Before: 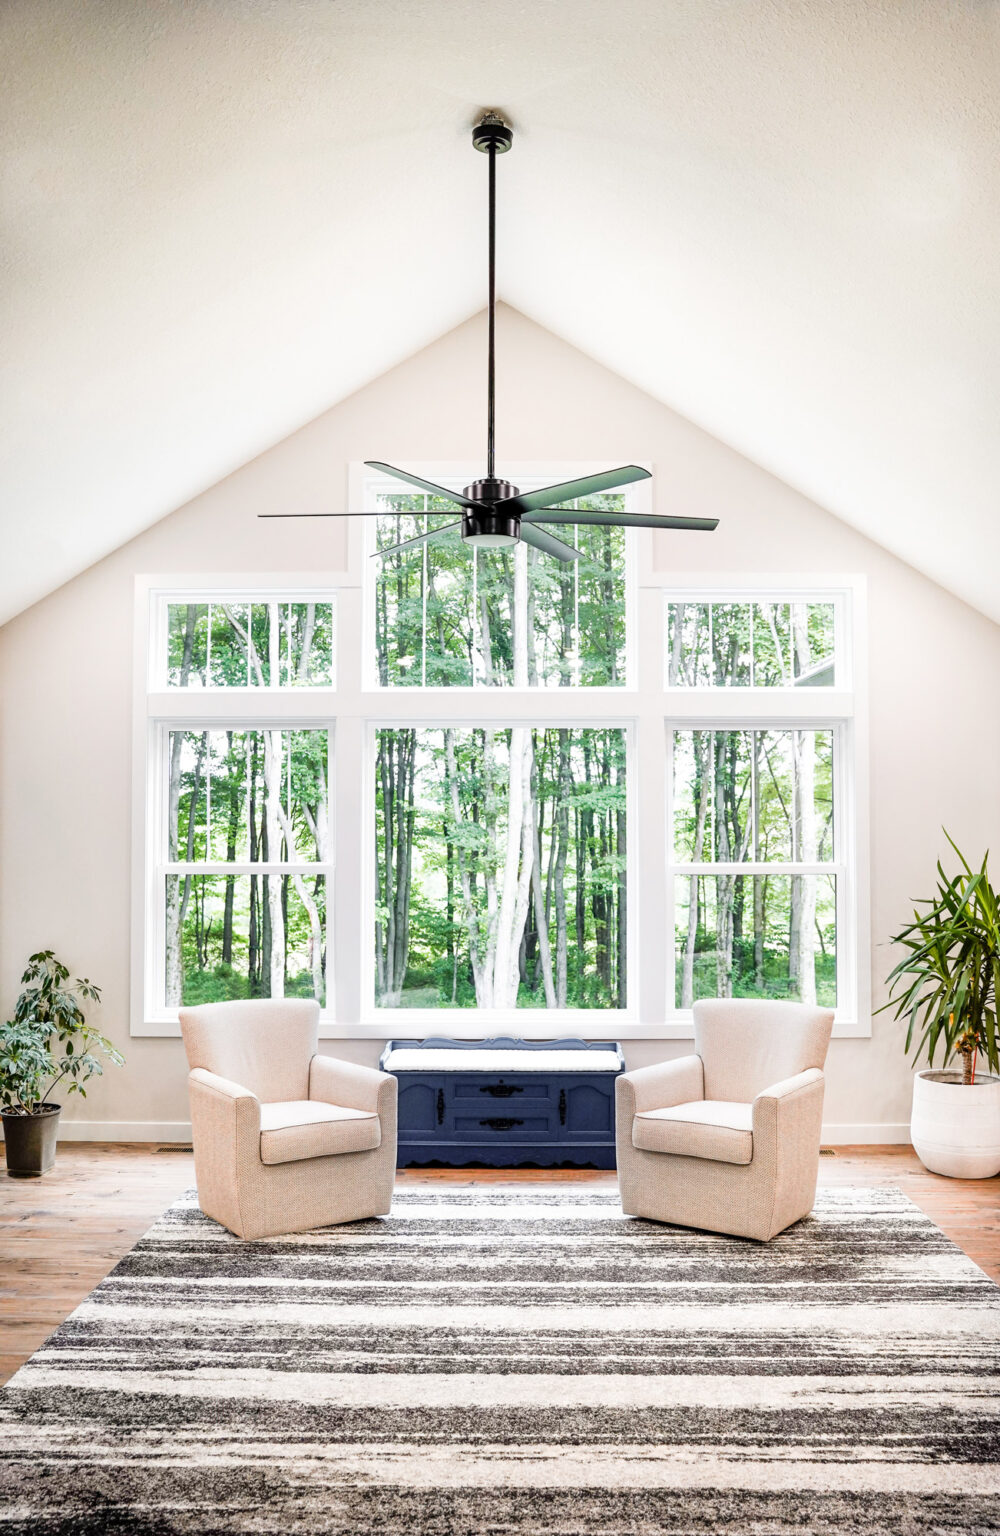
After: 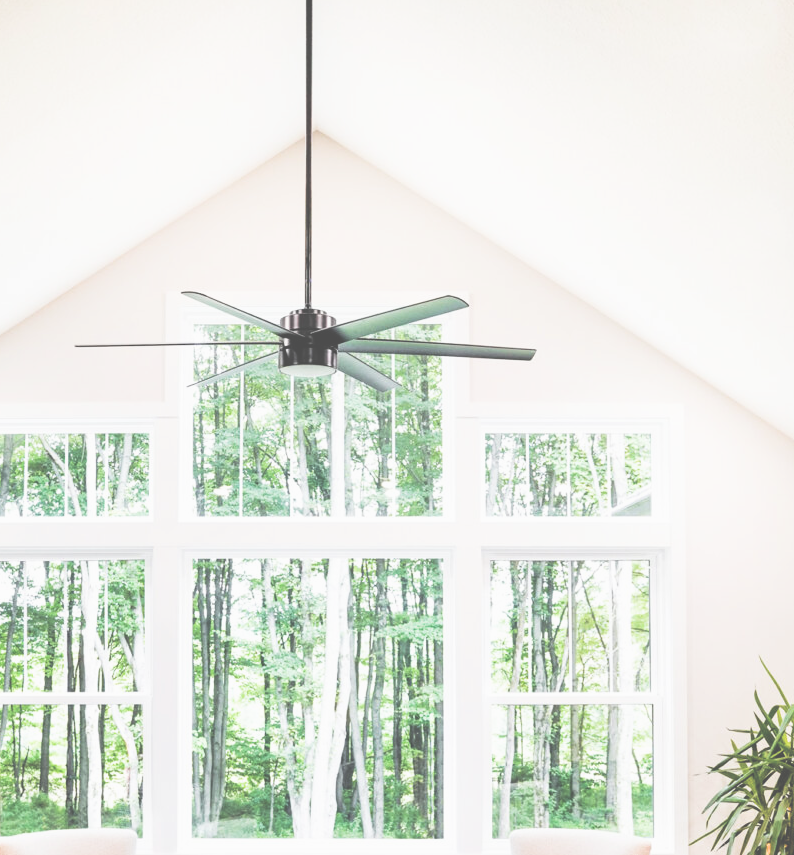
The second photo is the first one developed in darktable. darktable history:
crop: left 18.38%, top 11.092%, right 2.134%, bottom 33.217%
filmic rgb: black relative exposure -5 EV, white relative exposure 3.2 EV, hardness 3.42, contrast 1.2, highlights saturation mix -30%
sharpen: radius 2.883, amount 0.868, threshold 47.523
exposure: black level correction -0.071, exposure 0.5 EV, compensate highlight preservation false
